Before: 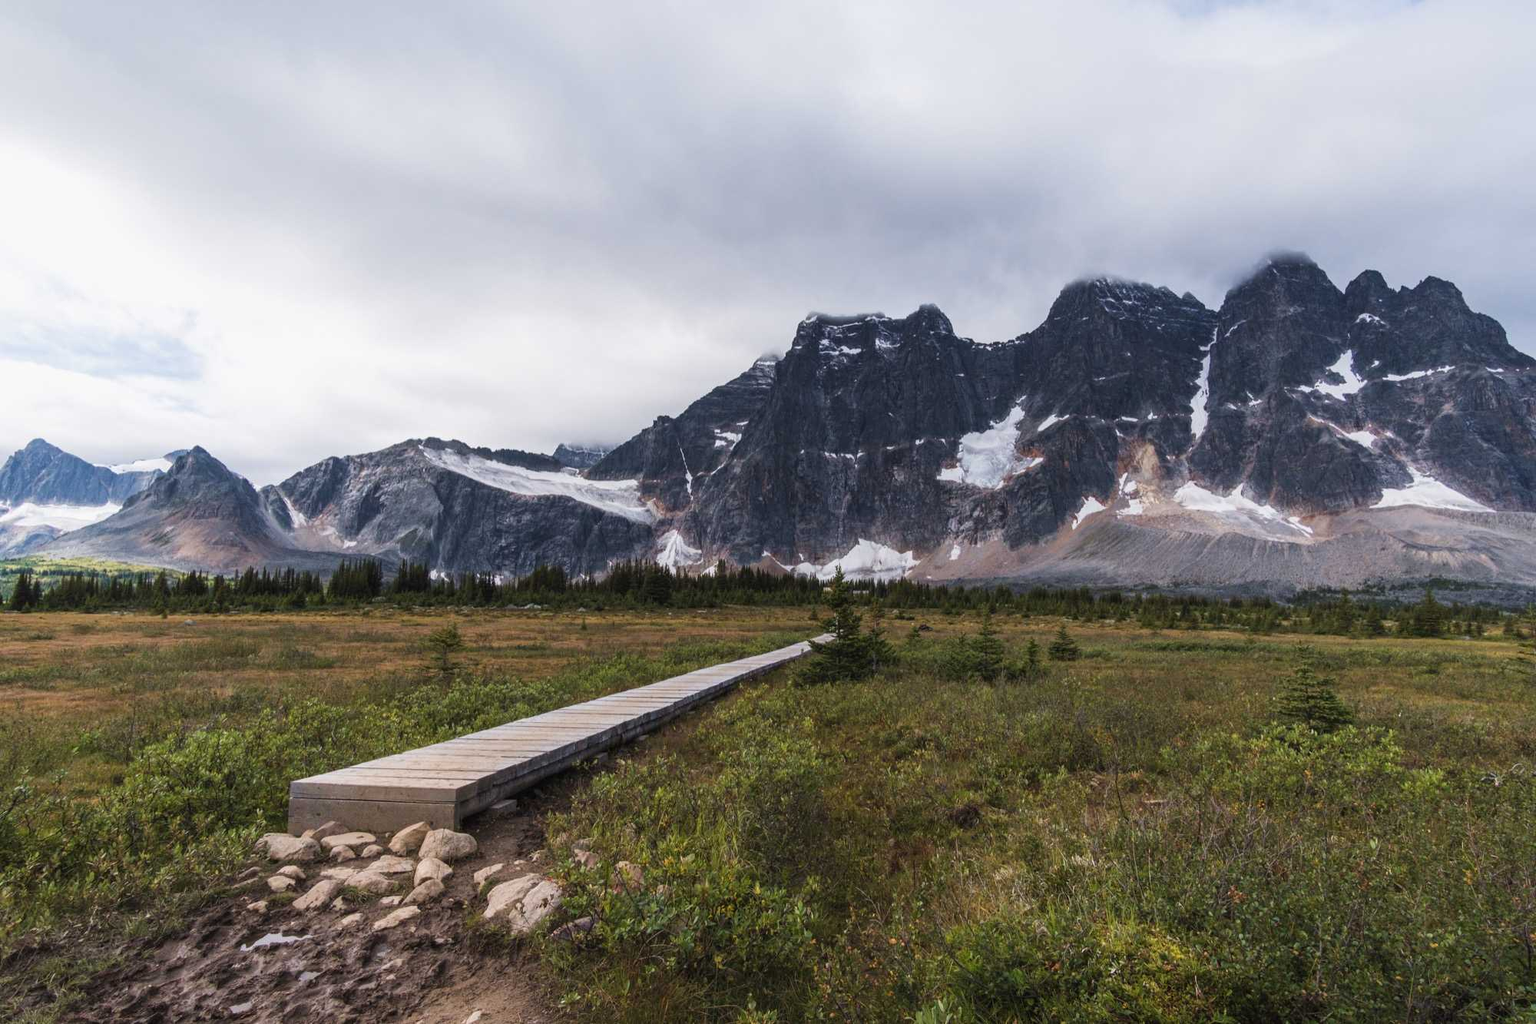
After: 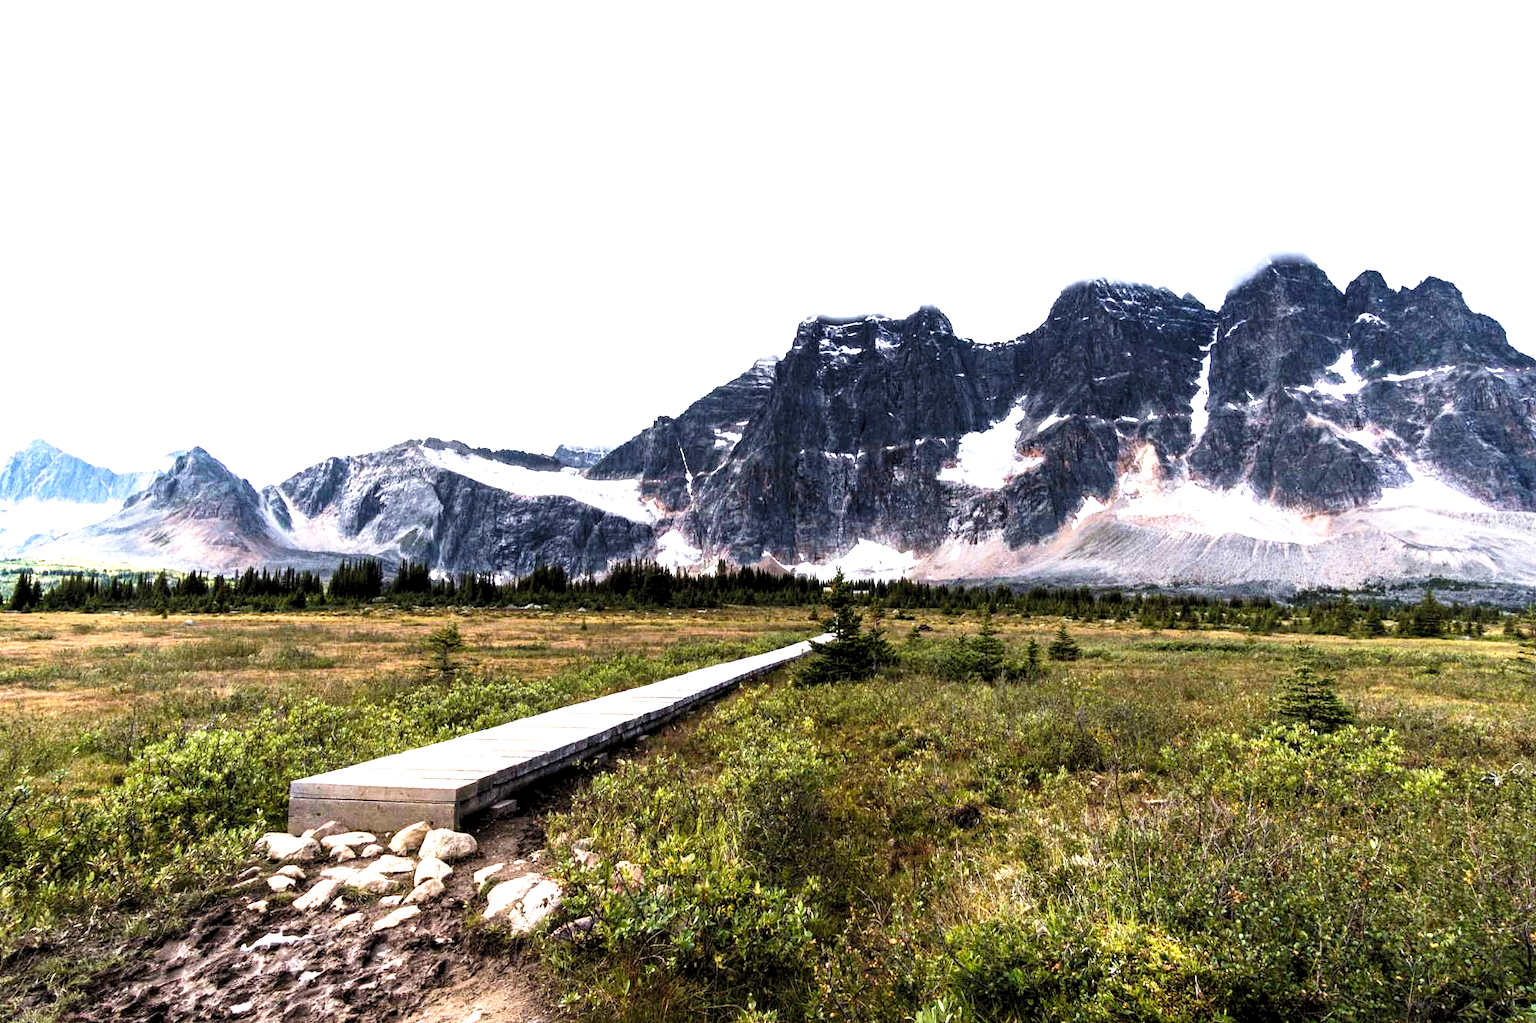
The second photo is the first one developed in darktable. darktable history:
base curve: curves: ch0 [(0, 0) (0.012, 0.01) (0.073, 0.168) (0.31, 0.711) (0.645, 0.957) (1, 1)], preserve colors none
tone equalizer: -8 EV -0.411 EV, -7 EV -0.364 EV, -6 EV -0.309 EV, -5 EV -0.253 EV, -3 EV 0.239 EV, -2 EV 0.326 EV, -1 EV 0.393 EV, +0 EV 0.412 EV, edges refinement/feathering 500, mask exposure compensation -1.57 EV, preserve details no
levels: levels [0.062, 0.494, 0.925]
